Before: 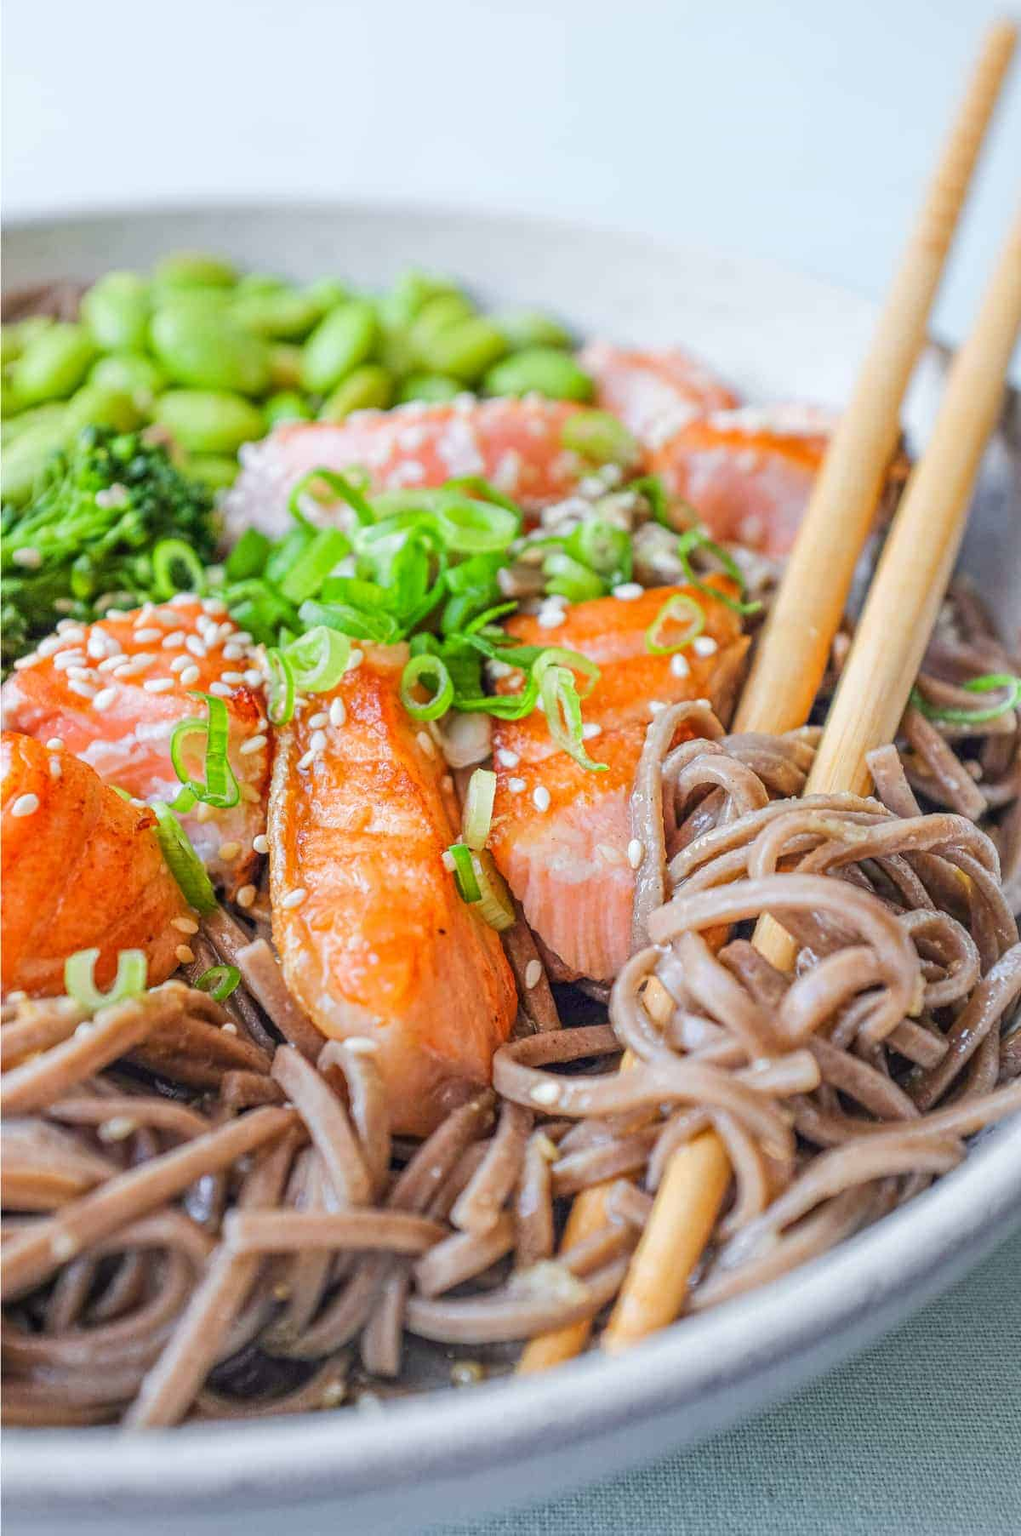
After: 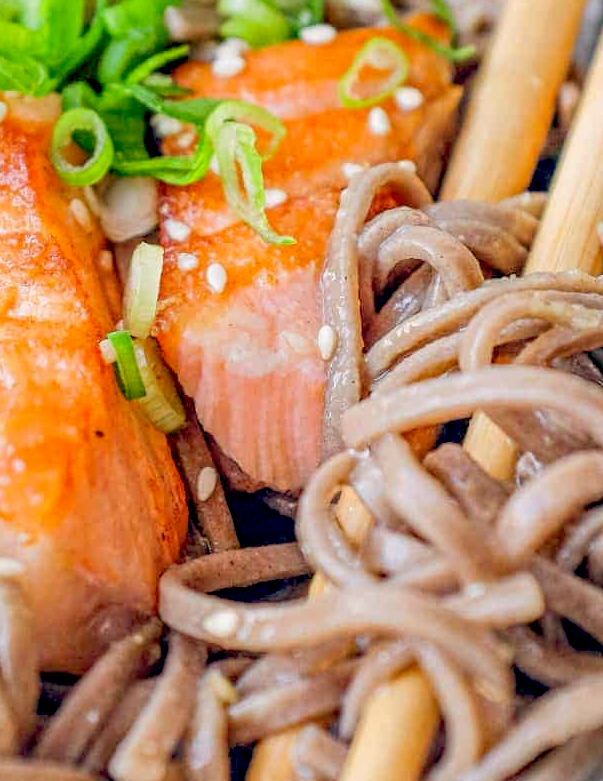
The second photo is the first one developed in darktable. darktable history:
color balance: lift [0.975, 0.993, 1, 1.015], gamma [1.1, 1, 1, 0.945], gain [1, 1.04, 1, 0.95]
crop: left 35.03%, top 36.625%, right 14.663%, bottom 20.057%
